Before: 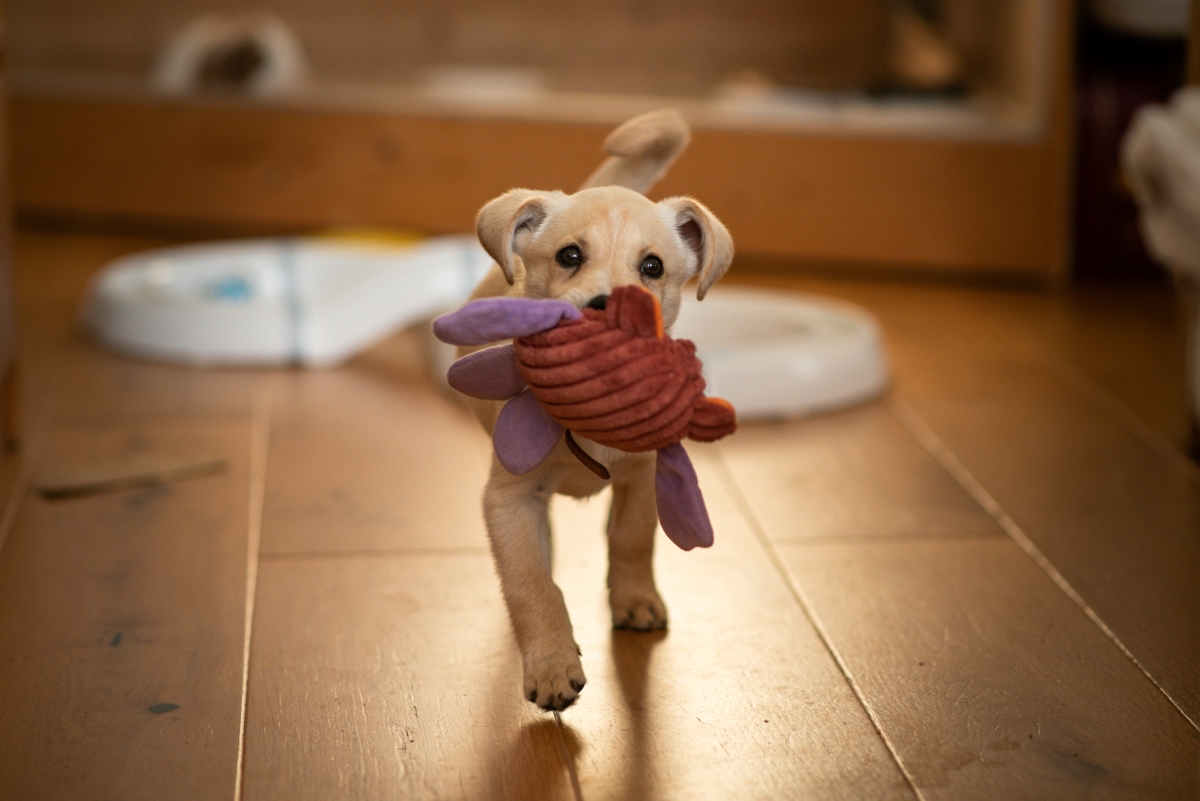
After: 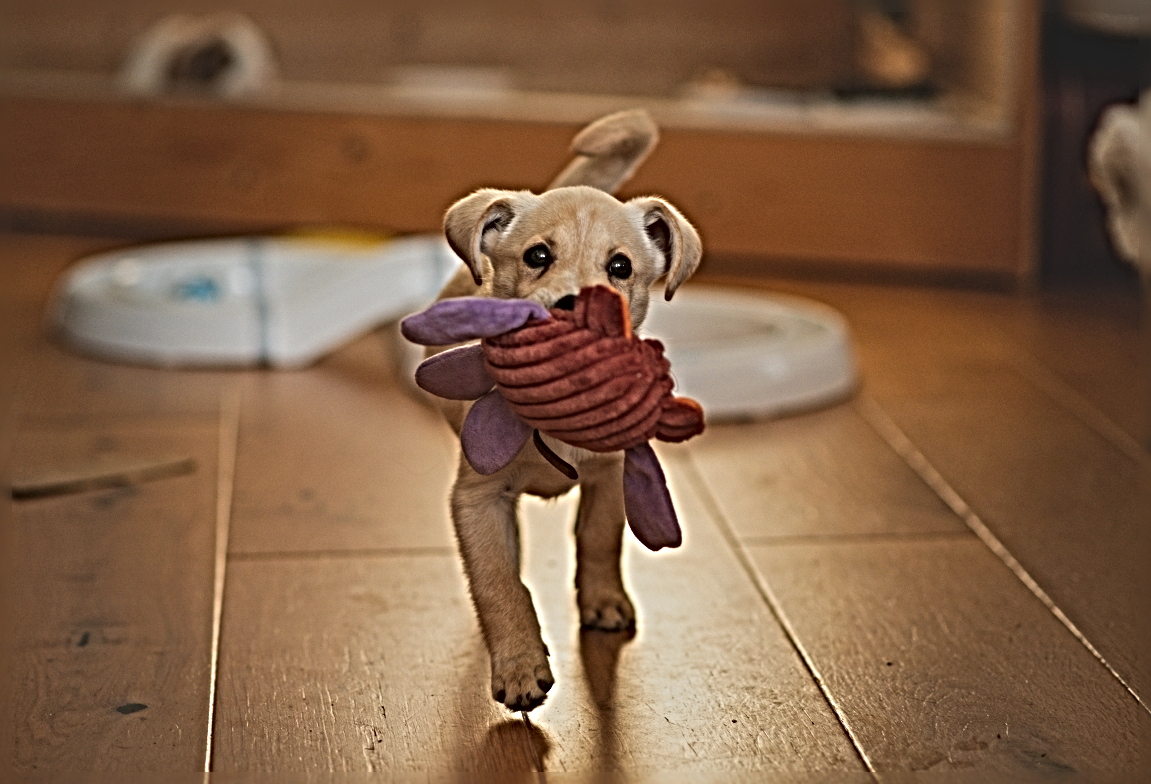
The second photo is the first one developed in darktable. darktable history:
contrast brightness saturation: saturation 0.096
shadows and highlights: white point adjustment 0.129, highlights -69.28, soften with gaussian
crop and rotate: left 2.706%, right 1.343%, bottom 2.107%
exposure: black level correction -0.015, exposure -0.501 EV, compensate highlight preservation false
sharpen: radius 6.261, amount 1.801, threshold 0.024
